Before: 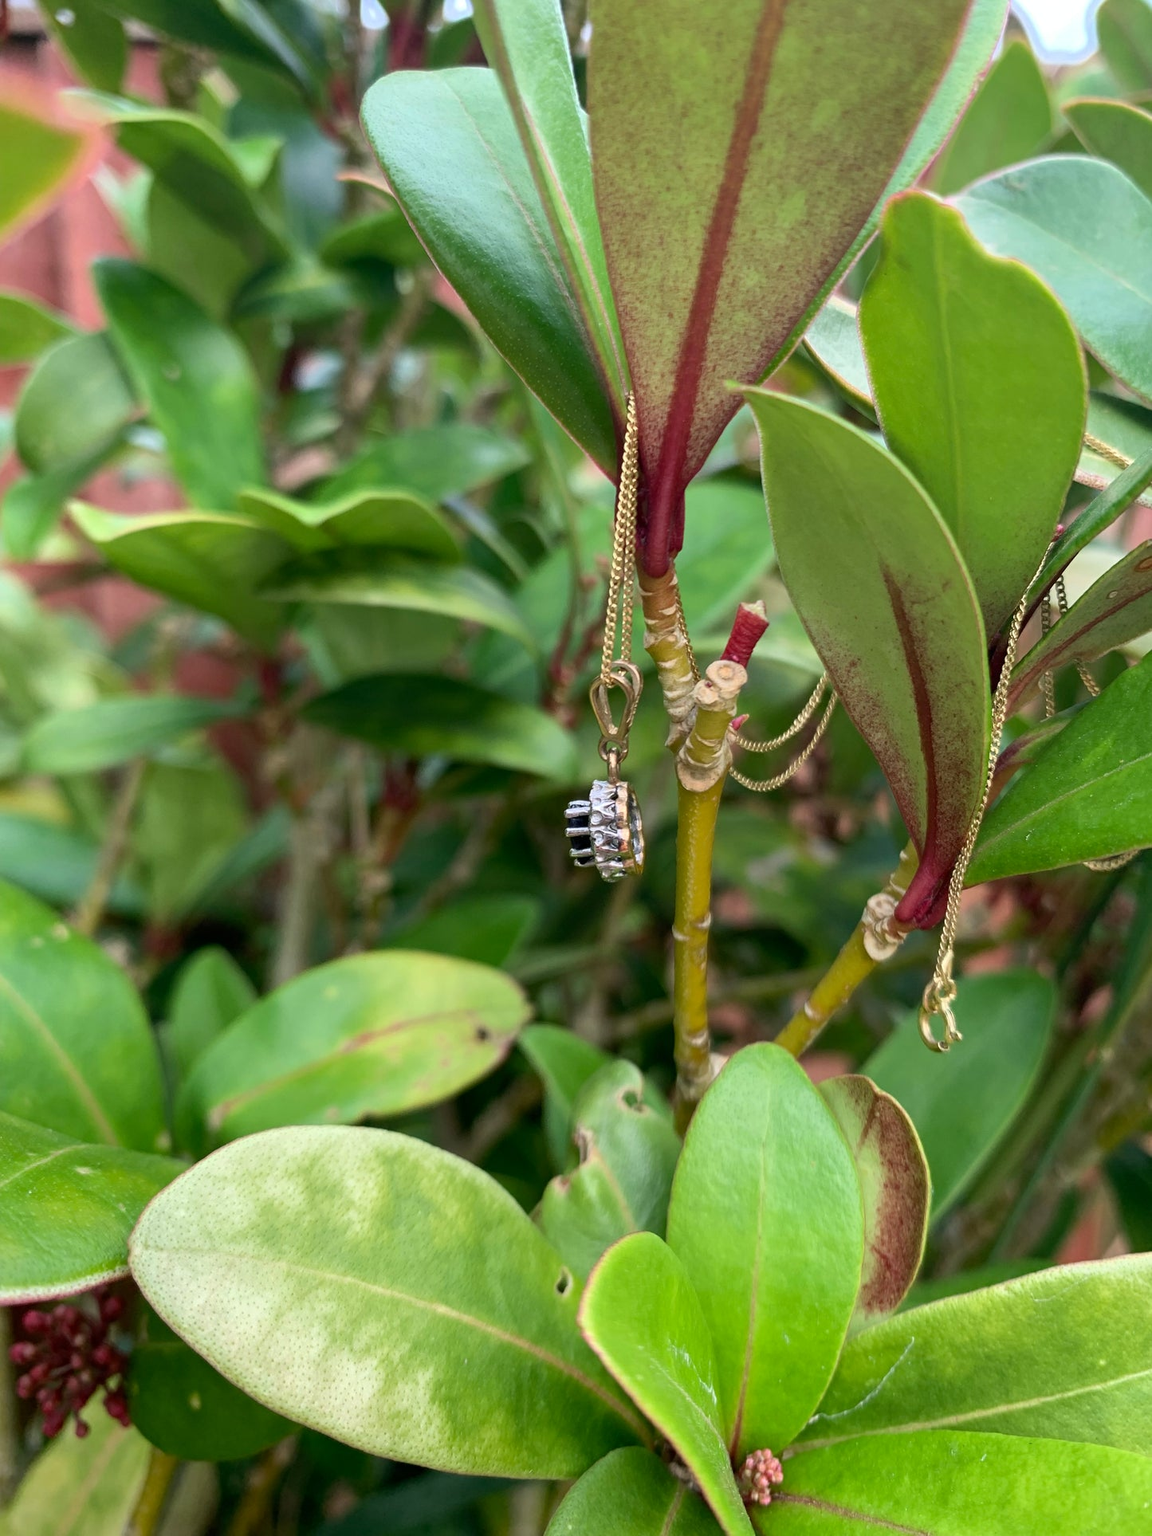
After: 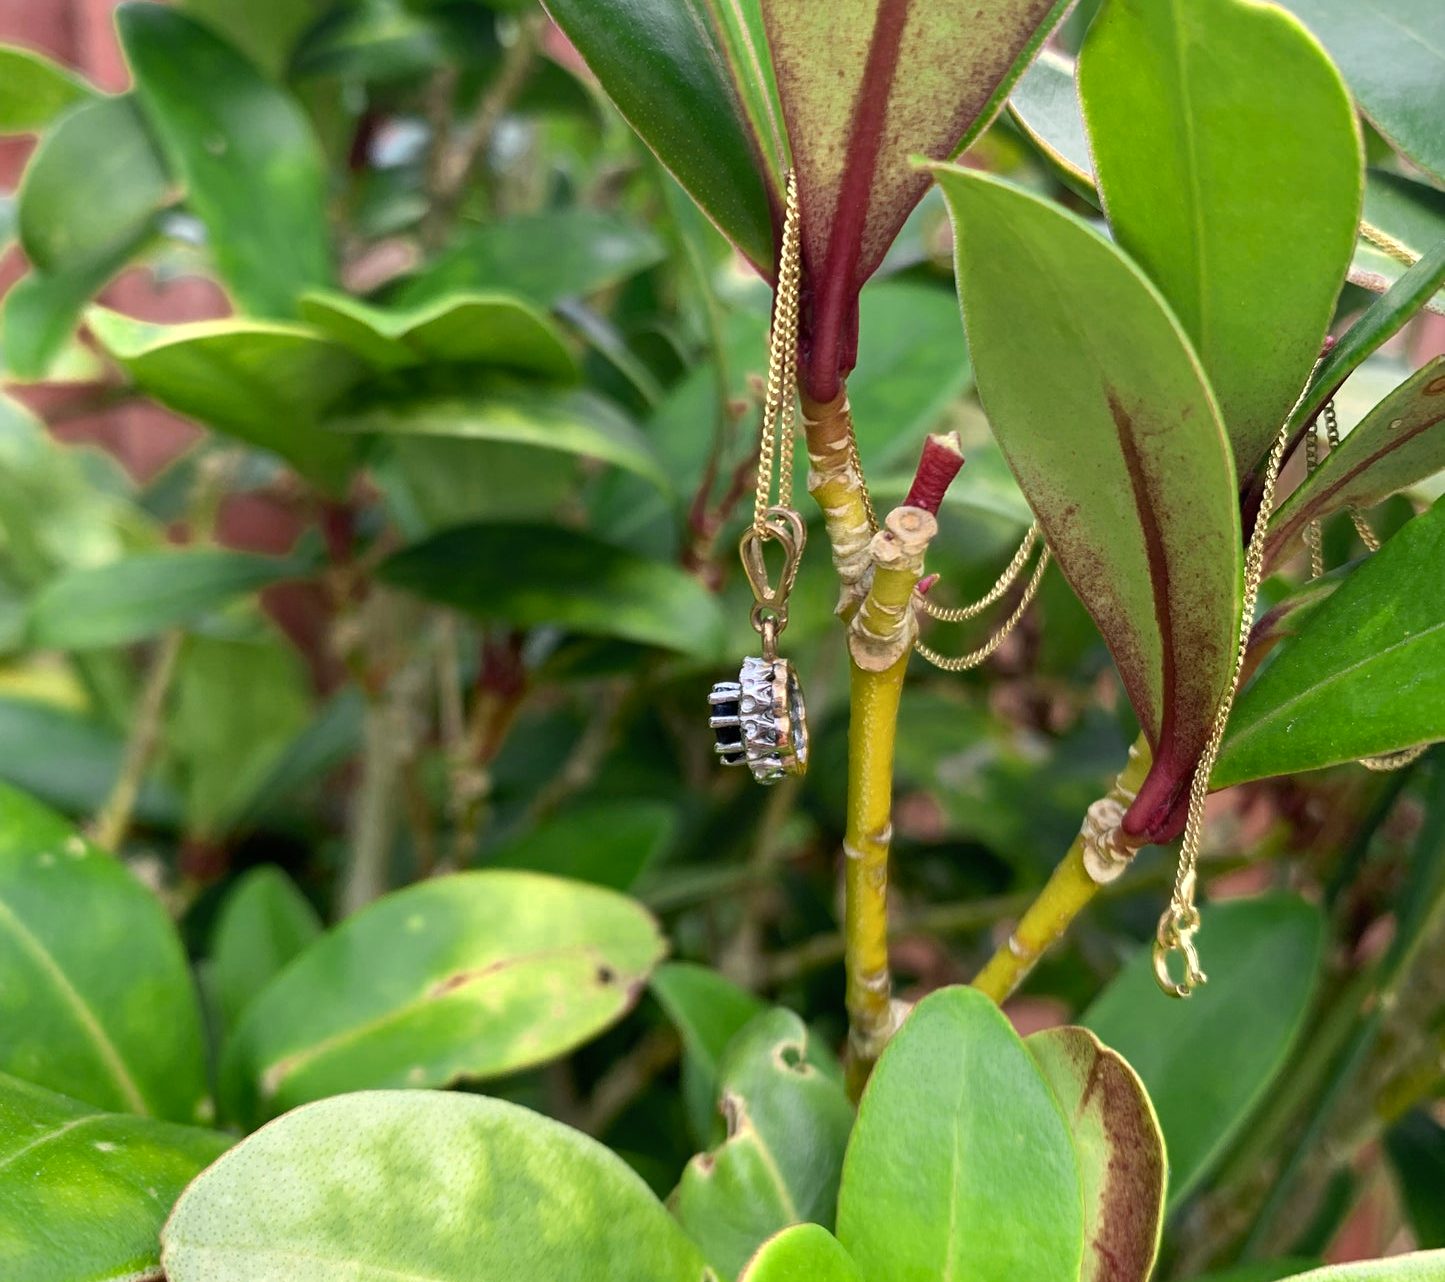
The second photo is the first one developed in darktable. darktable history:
crop: top 16.727%, bottom 16.727%
color zones: curves: ch0 [(0, 0.485) (0.178, 0.476) (0.261, 0.623) (0.411, 0.403) (0.708, 0.603) (0.934, 0.412)]; ch1 [(0.003, 0.485) (0.149, 0.496) (0.229, 0.584) (0.326, 0.551) (0.484, 0.262) (0.757, 0.643)]
